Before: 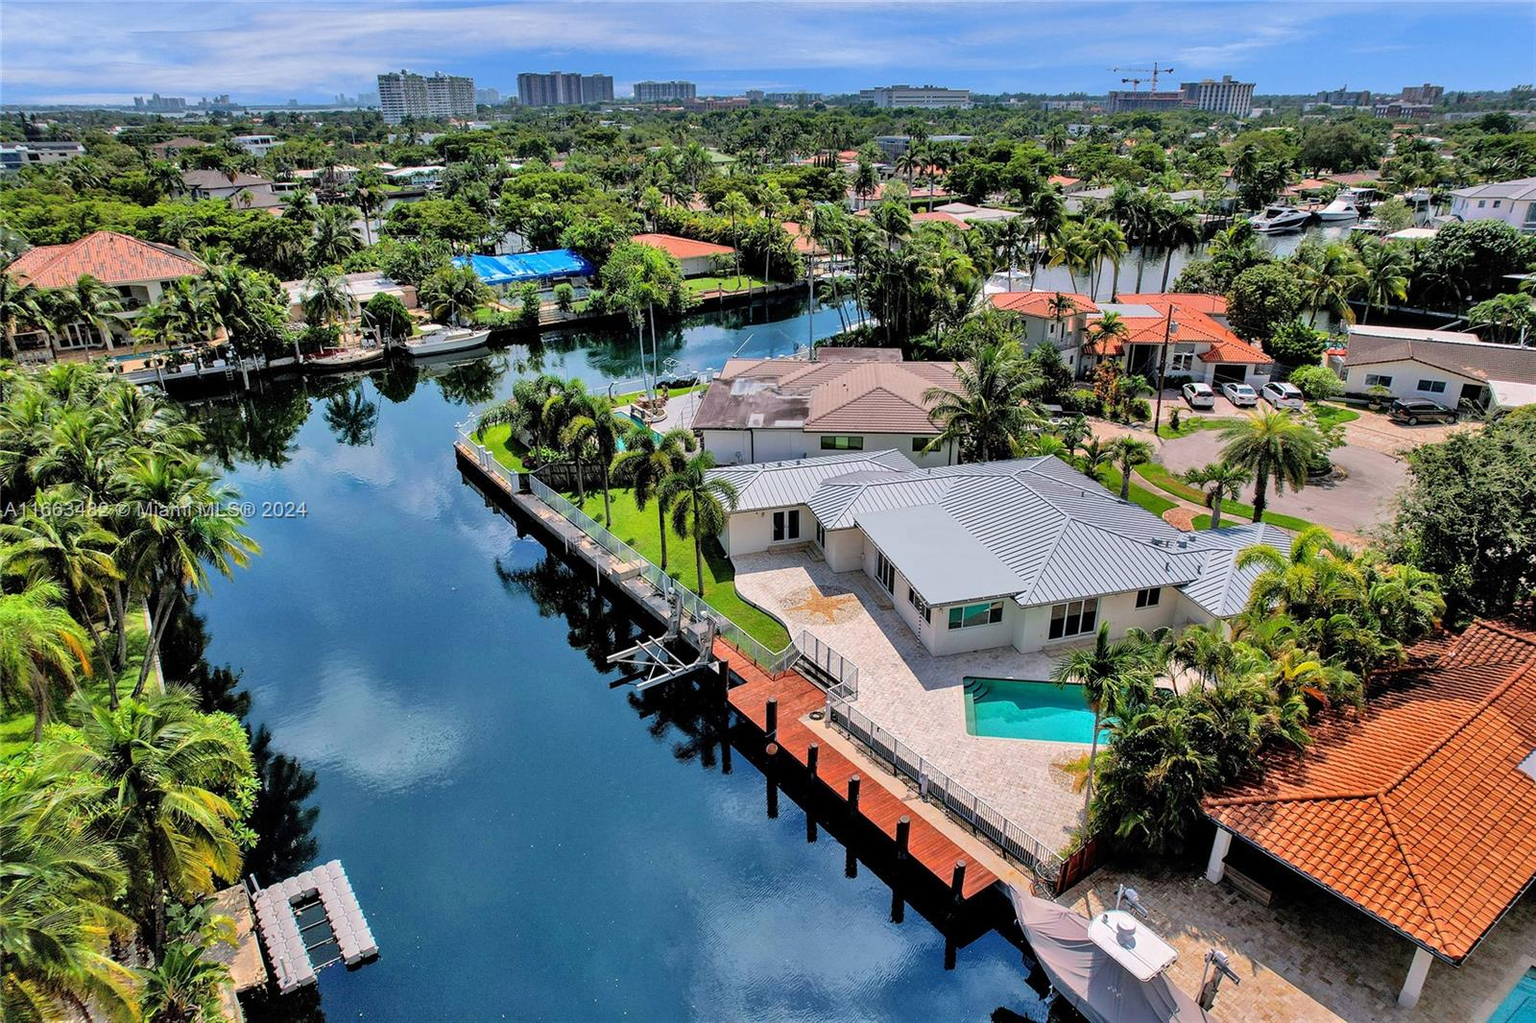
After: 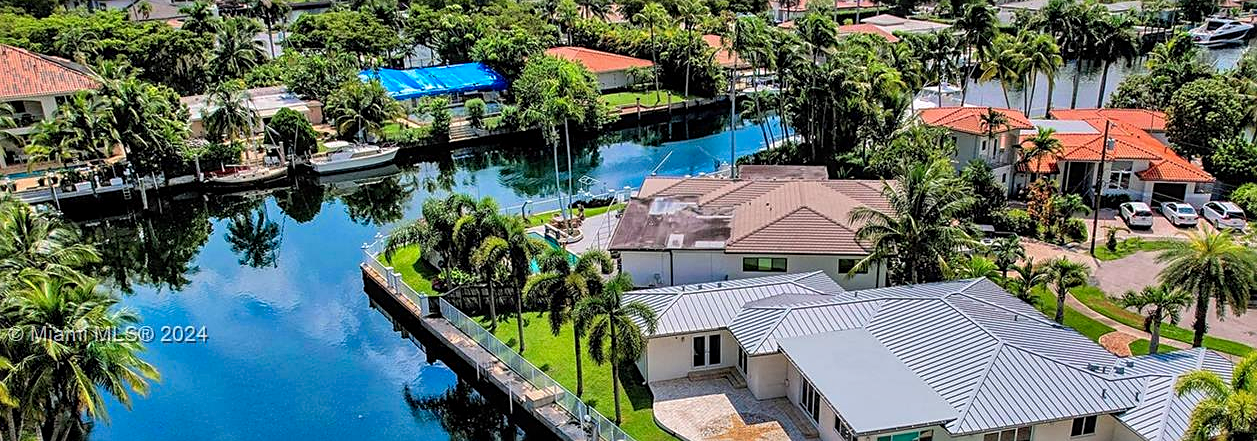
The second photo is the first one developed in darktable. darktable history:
color zones: curves: ch1 [(0.25, 0.5) (0.747, 0.71)]
crop: left 7.062%, top 18.483%, right 14.358%, bottom 40.117%
local contrast: on, module defaults
sharpen: on, module defaults
